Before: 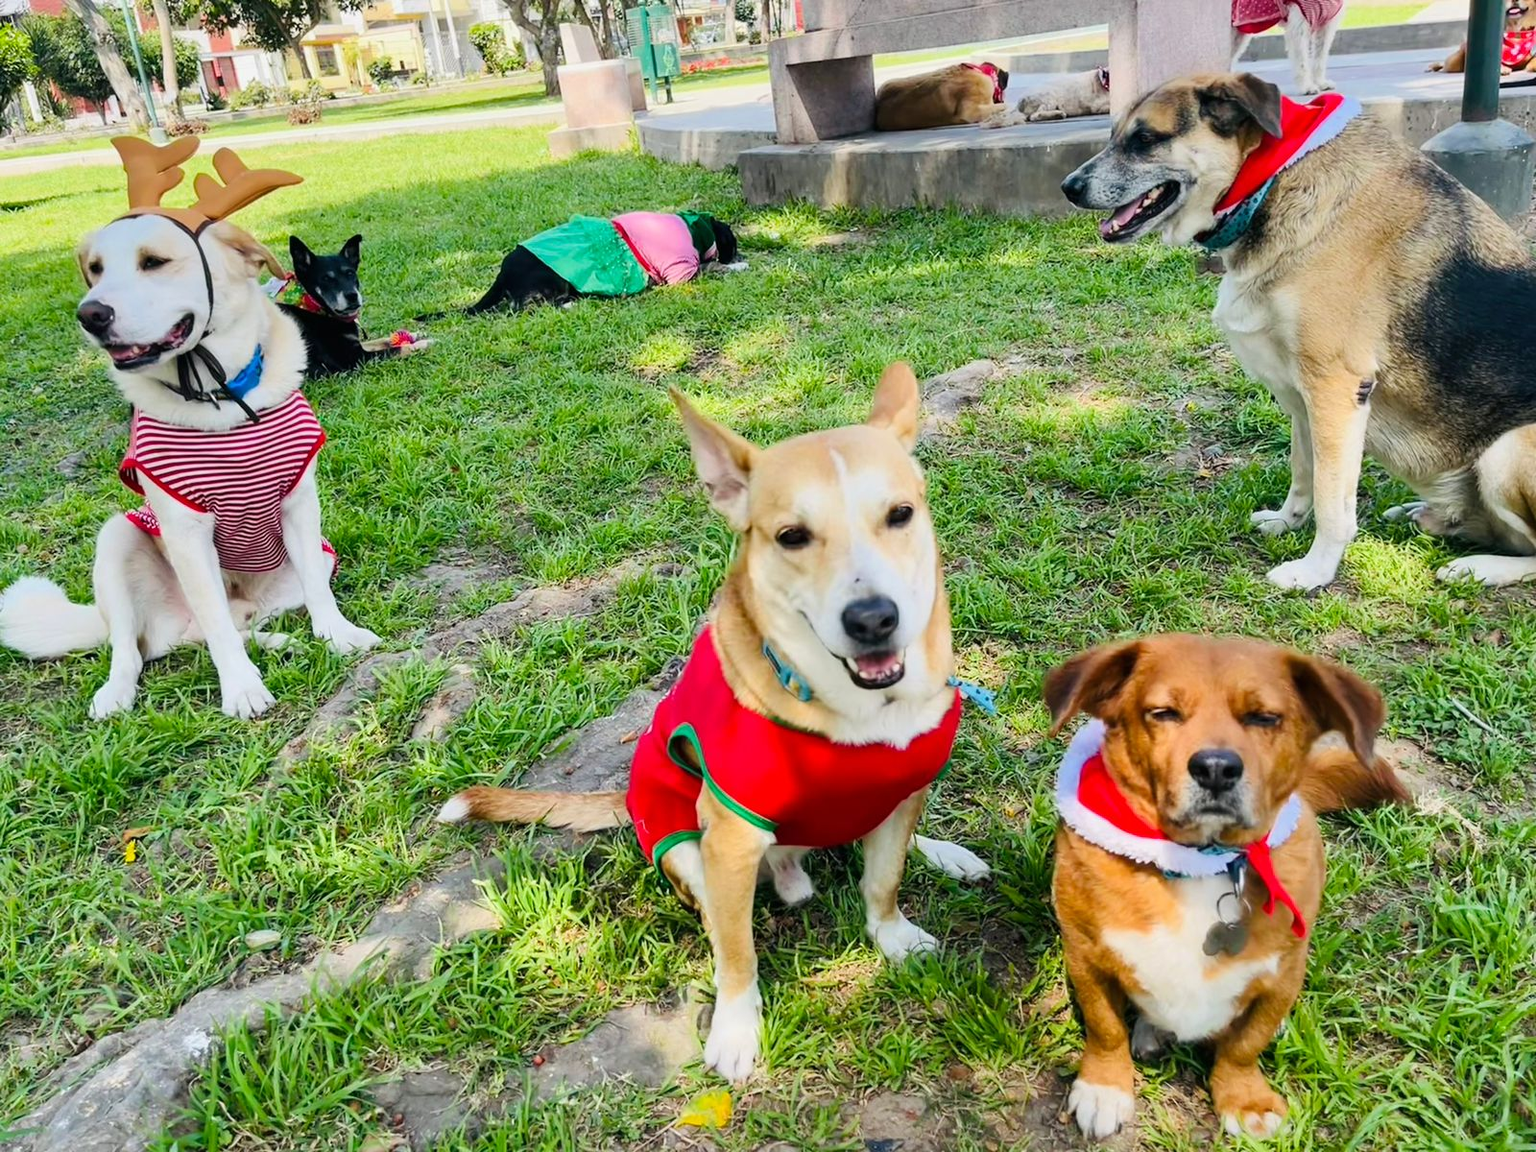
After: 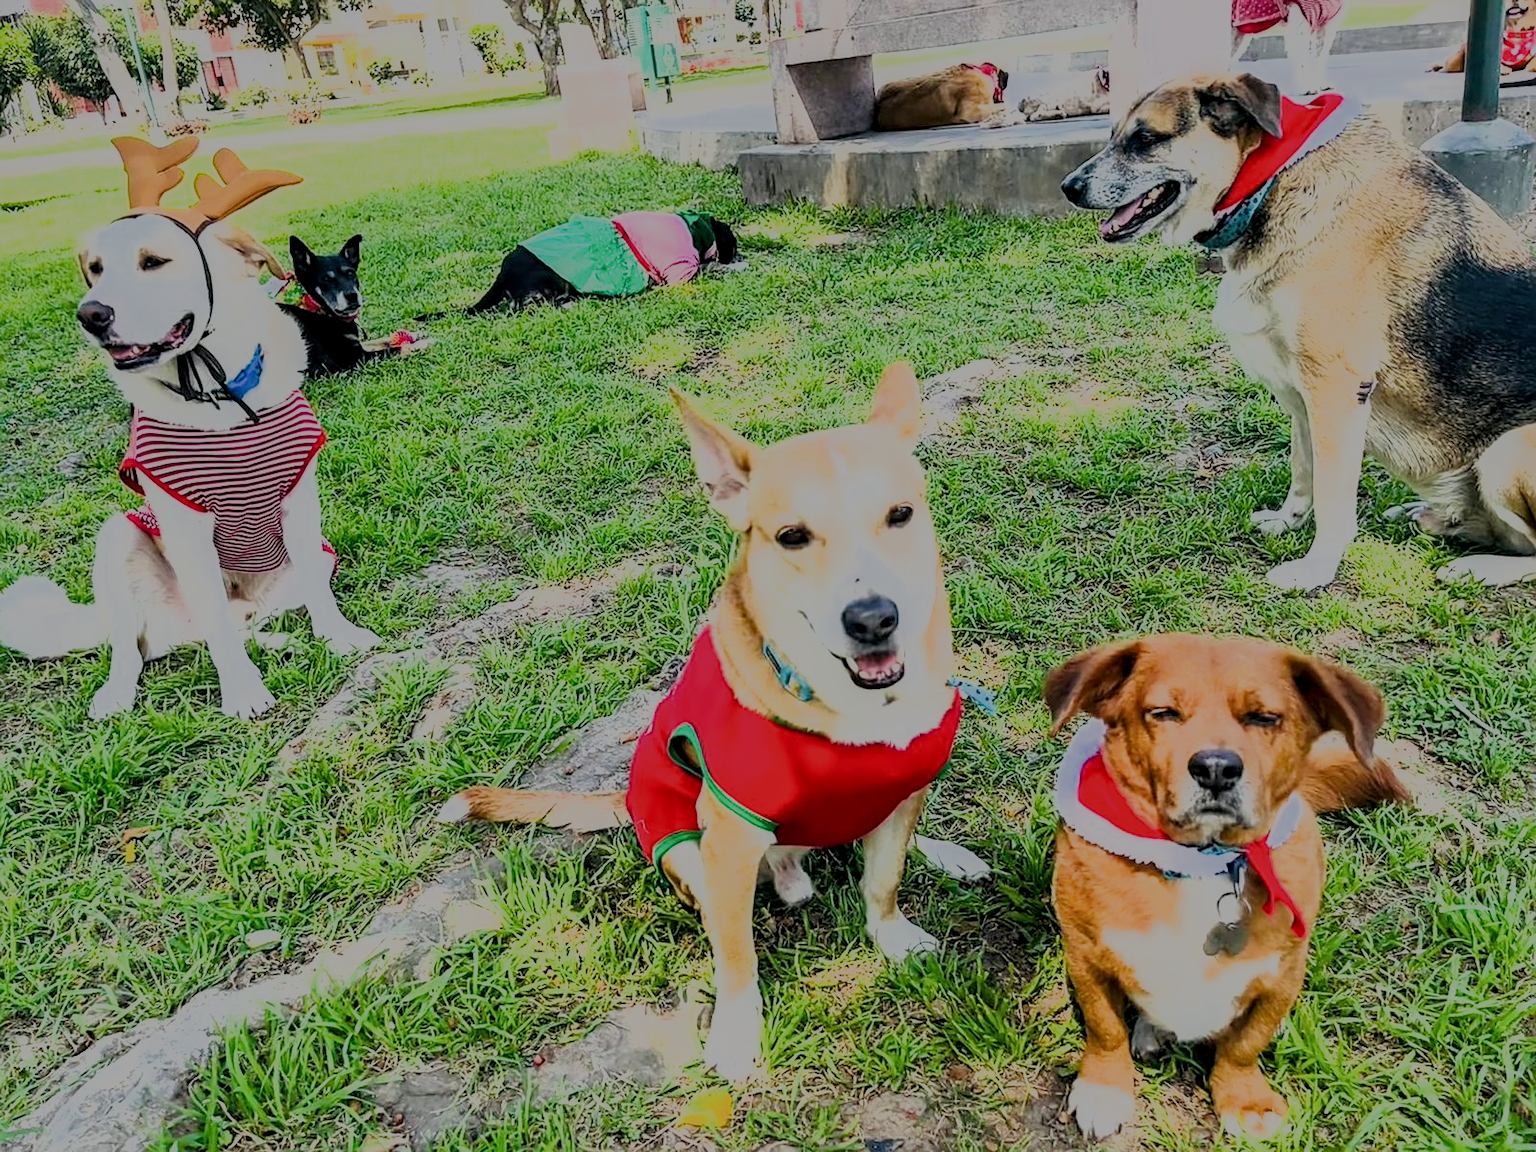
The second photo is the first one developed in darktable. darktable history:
filmic rgb: black relative exposure -12.91 EV, white relative exposure 4.06 EV, threshold 2.94 EV, target white luminance 85.088%, hardness 6.29, latitude 43%, contrast 0.862, shadows ↔ highlights balance 9.23%, enable highlight reconstruction true
local contrast: on, module defaults
sharpen: on, module defaults
